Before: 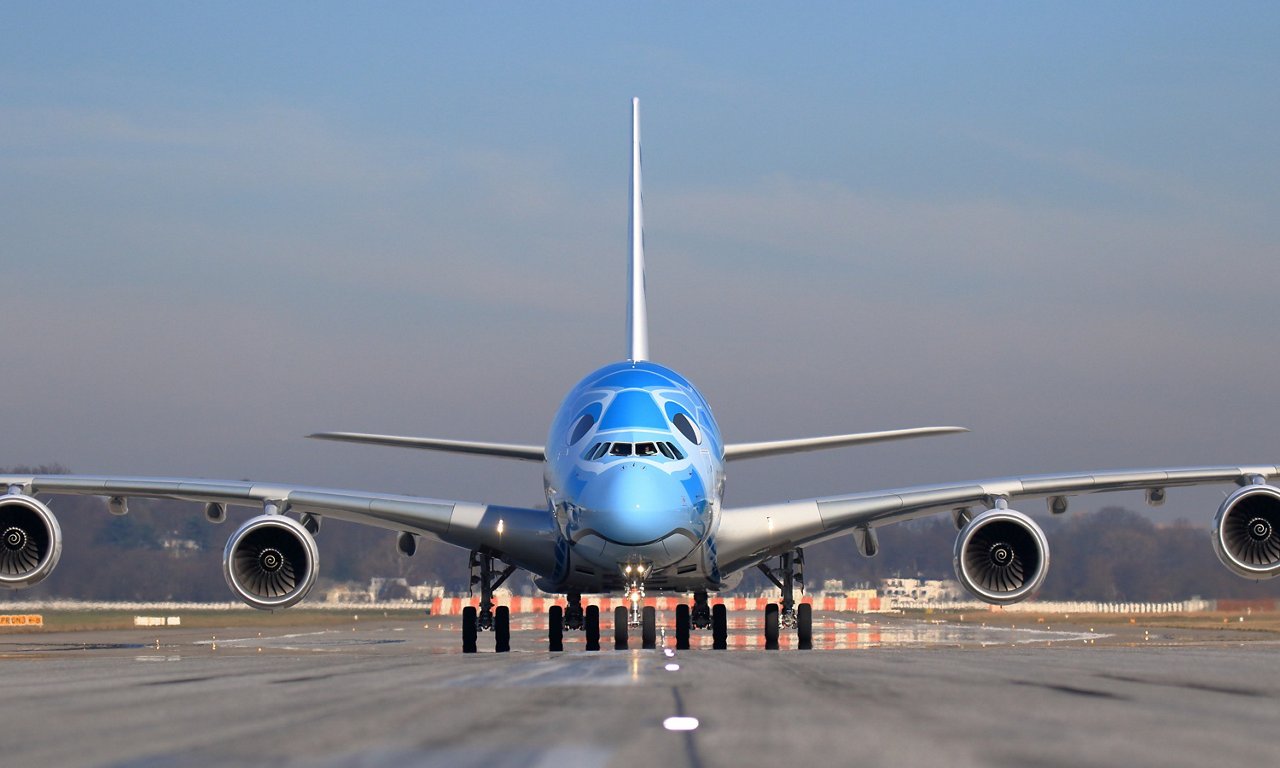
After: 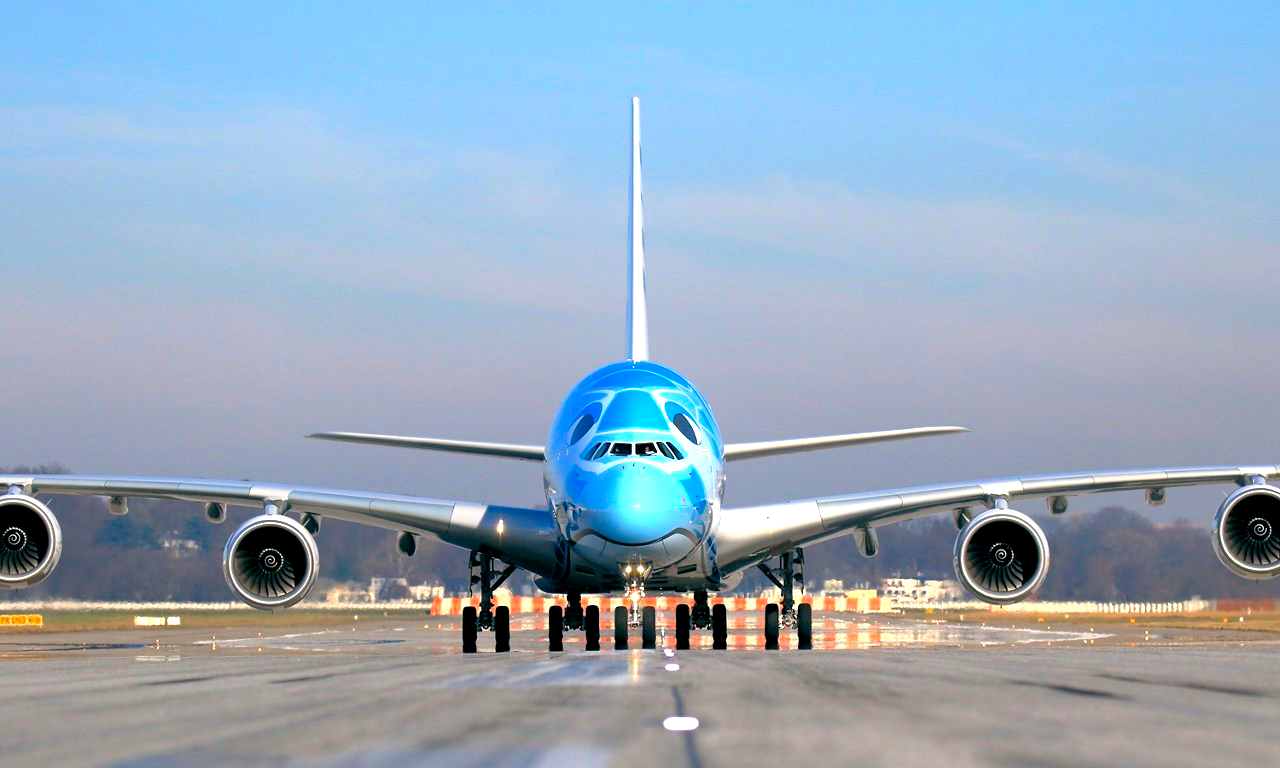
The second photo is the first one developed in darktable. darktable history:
tone equalizer: -8 EV -0.76 EV, -7 EV -0.735 EV, -6 EV -0.614 EV, -5 EV -0.411 EV, -3 EV 0.384 EV, -2 EV 0.6 EV, -1 EV 0.698 EV, +0 EV 0.763 EV
color balance rgb: shadows lift › chroma 0.82%, shadows lift › hue 112.22°, global offset › luminance -0.332%, global offset › chroma 0.113%, global offset › hue 166.76°, linear chroma grading › global chroma 4.879%, perceptual saturation grading › global saturation 30.02%, global vibrance 20%
